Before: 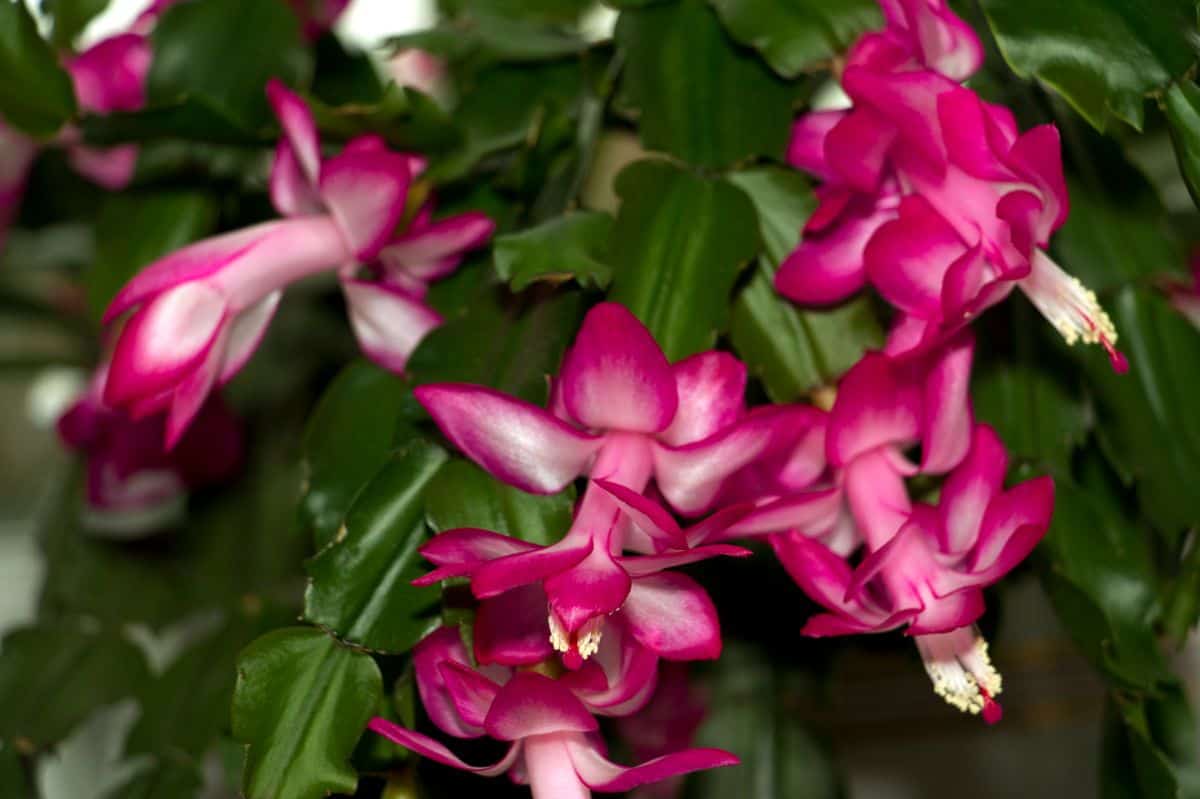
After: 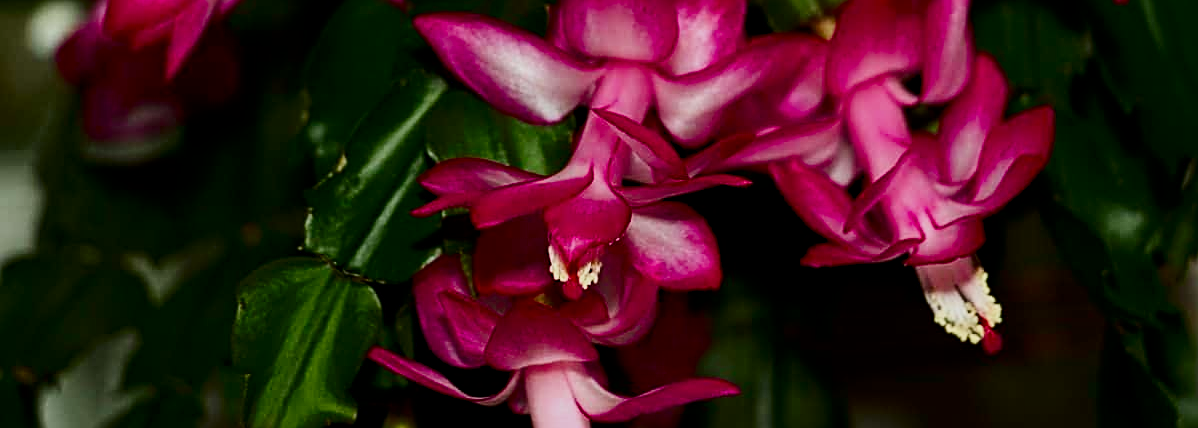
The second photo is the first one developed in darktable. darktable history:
contrast brightness saturation: contrast 0.217, brightness -0.193, saturation 0.233
crop and rotate: top 46.38%, right 0.098%
filmic rgb: black relative exposure -7.65 EV, white relative exposure 4.56 EV, threshold 3.04 EV, hardness 3.61, enable highlight reconstruction true
sharpen: radius 2.544, amount 0.648
